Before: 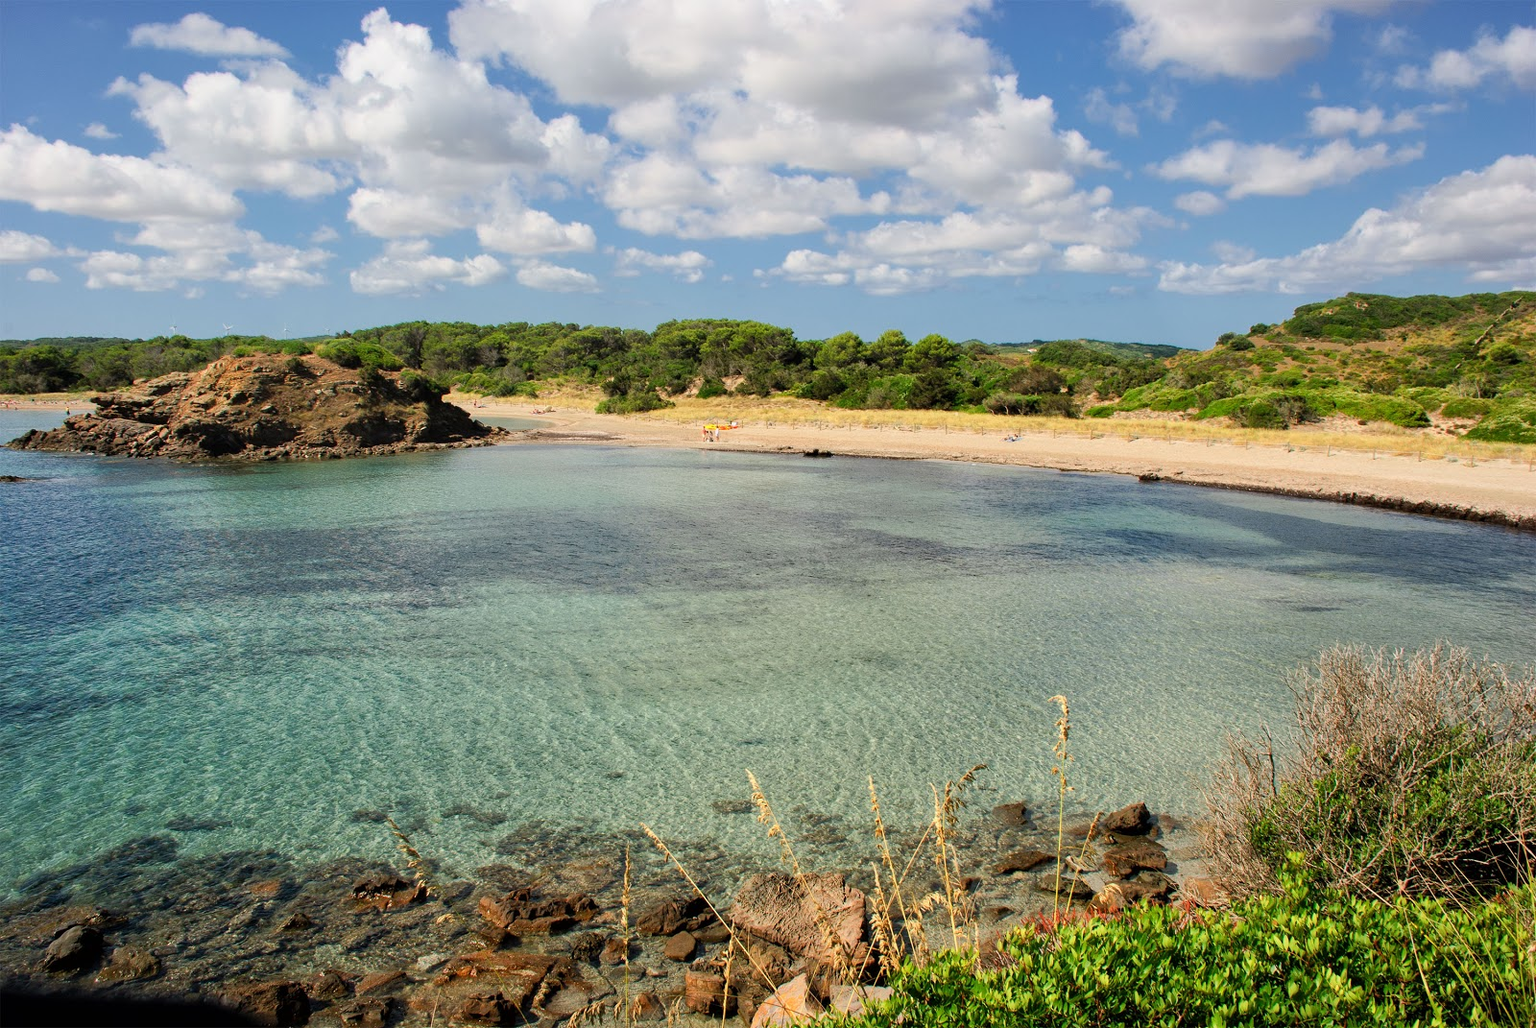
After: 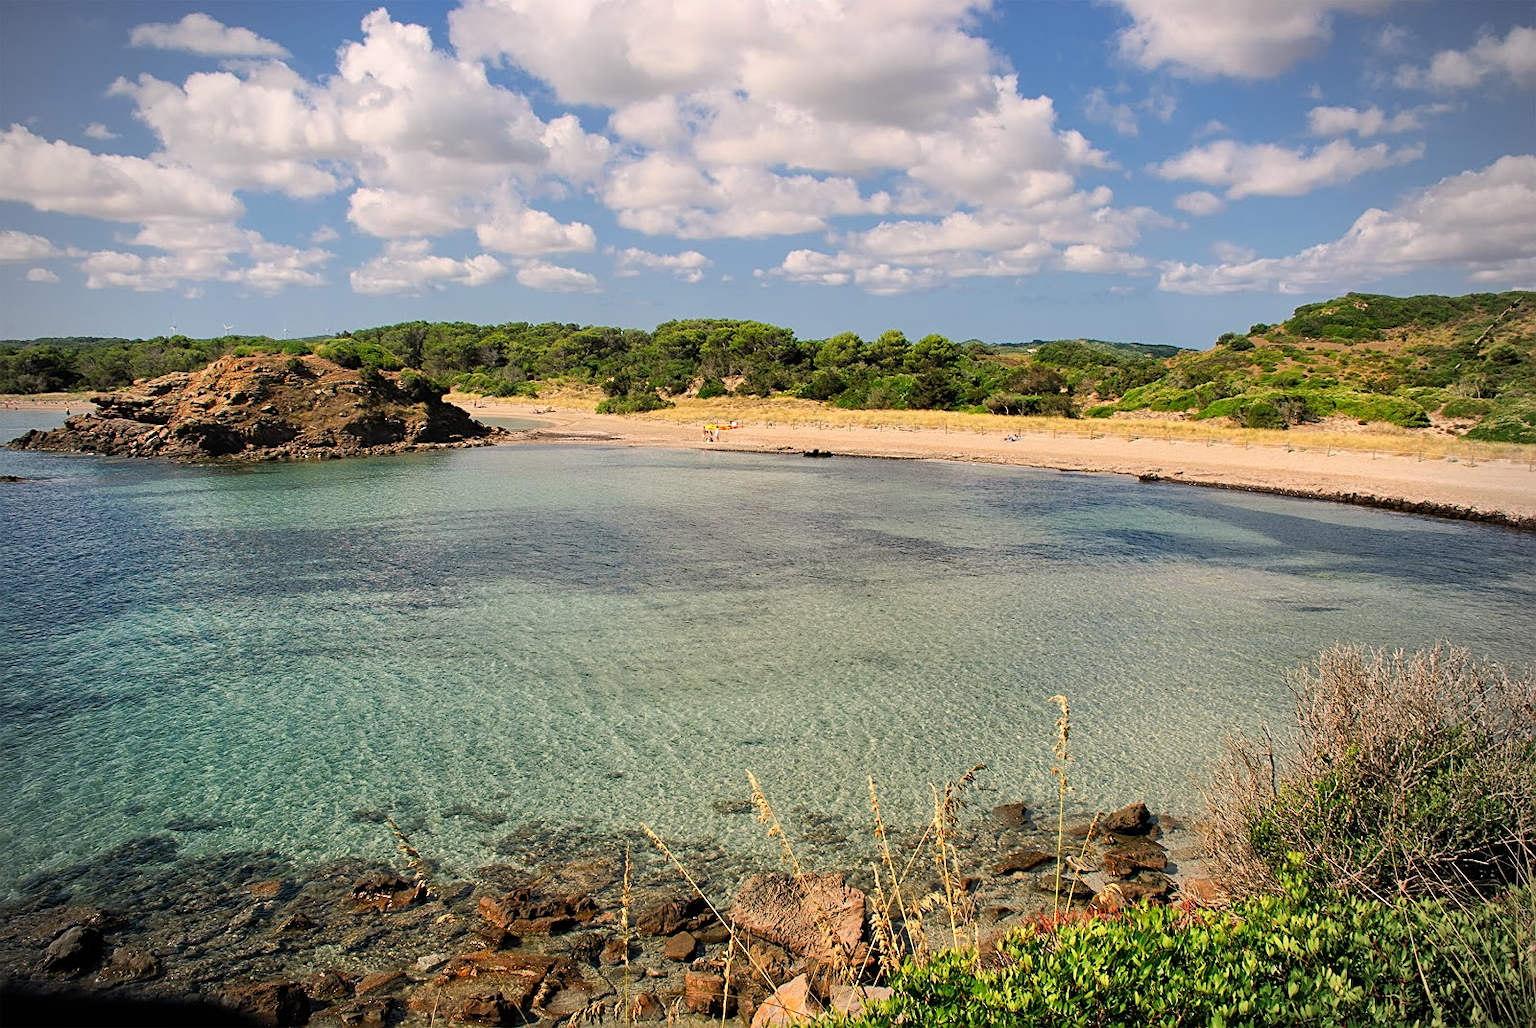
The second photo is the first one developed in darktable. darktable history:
color balance rgb: highlights gain › chroma 2.037%, highlights gain › hue 44.7°, perceptual saturation grading › global saturation 0.023%
sharpen: on, module defaults
vignetting: on, module defaults
